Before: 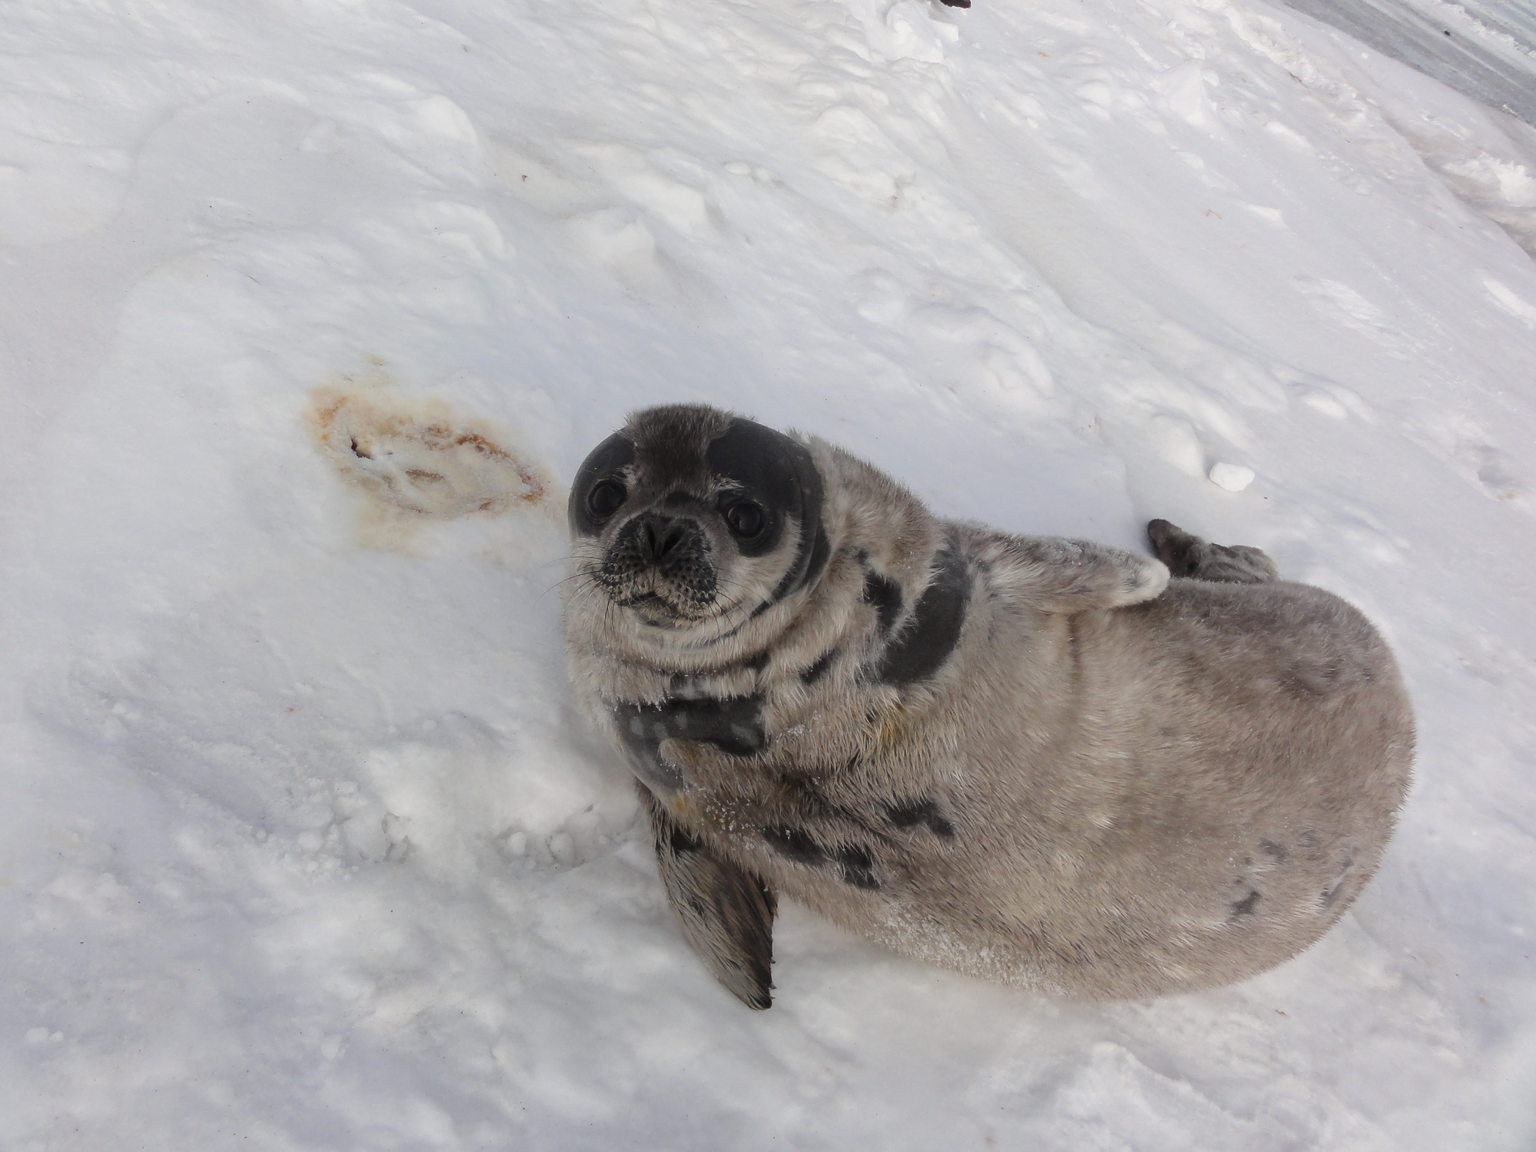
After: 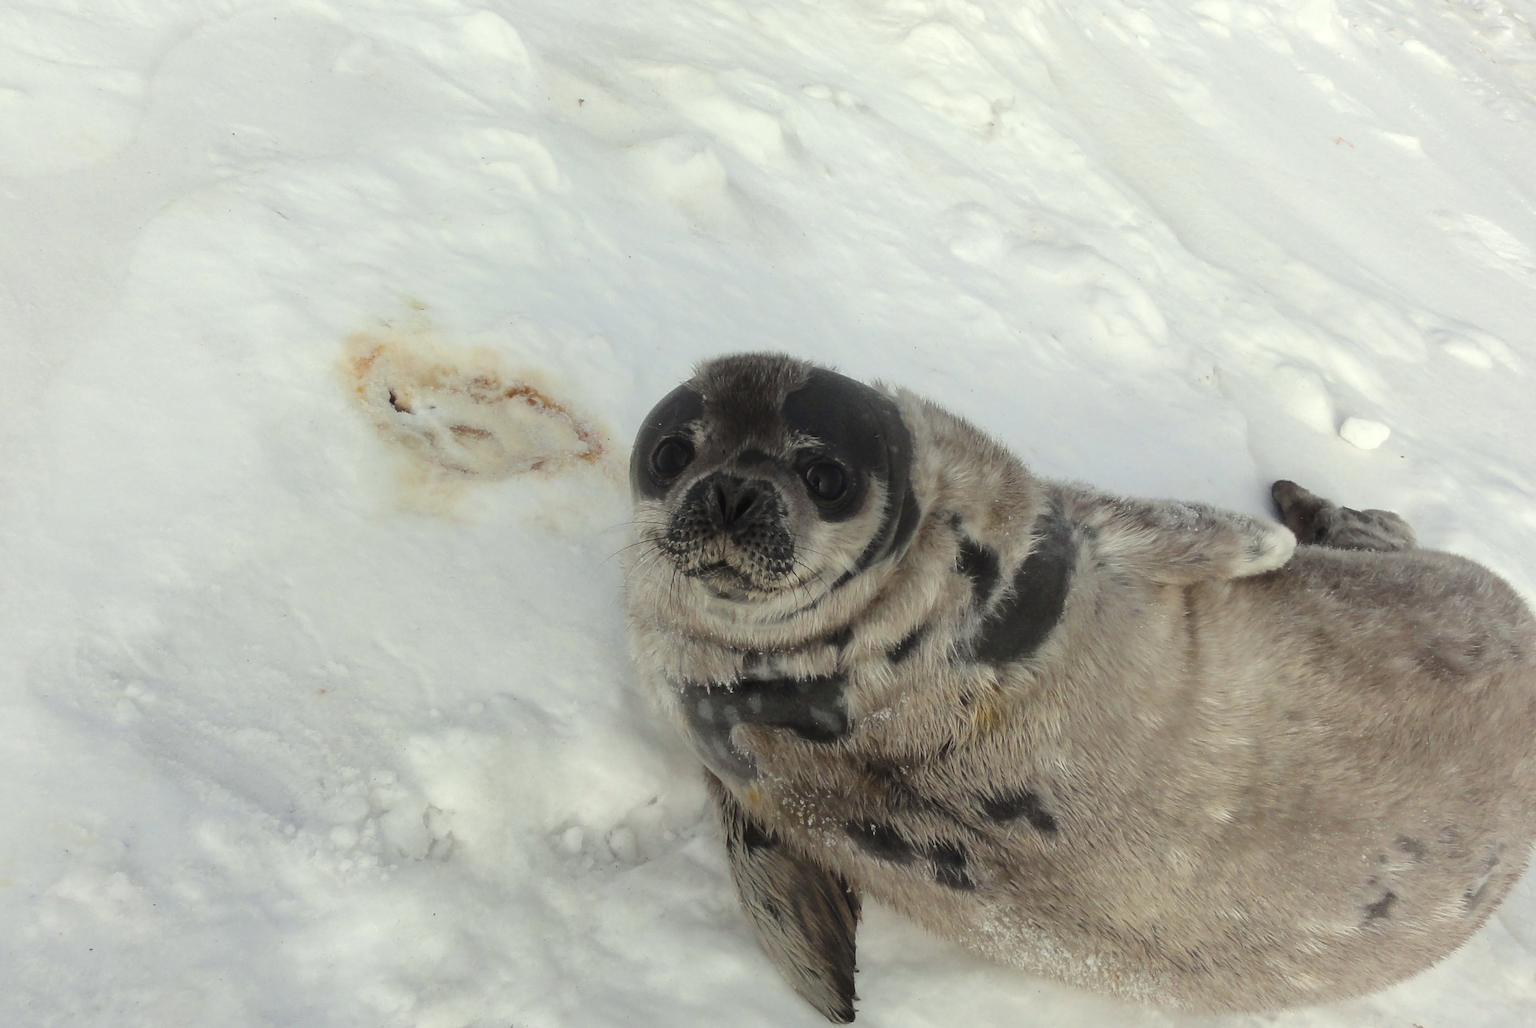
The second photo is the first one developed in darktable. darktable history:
crop: top 7.49%, right 9.717%, bottom 11.943%
exposure: black level correction 0, exposure 0.3 EV, compensate highlight preservation false
color correction: highlights a* -4.28, highlights b* 6.53
